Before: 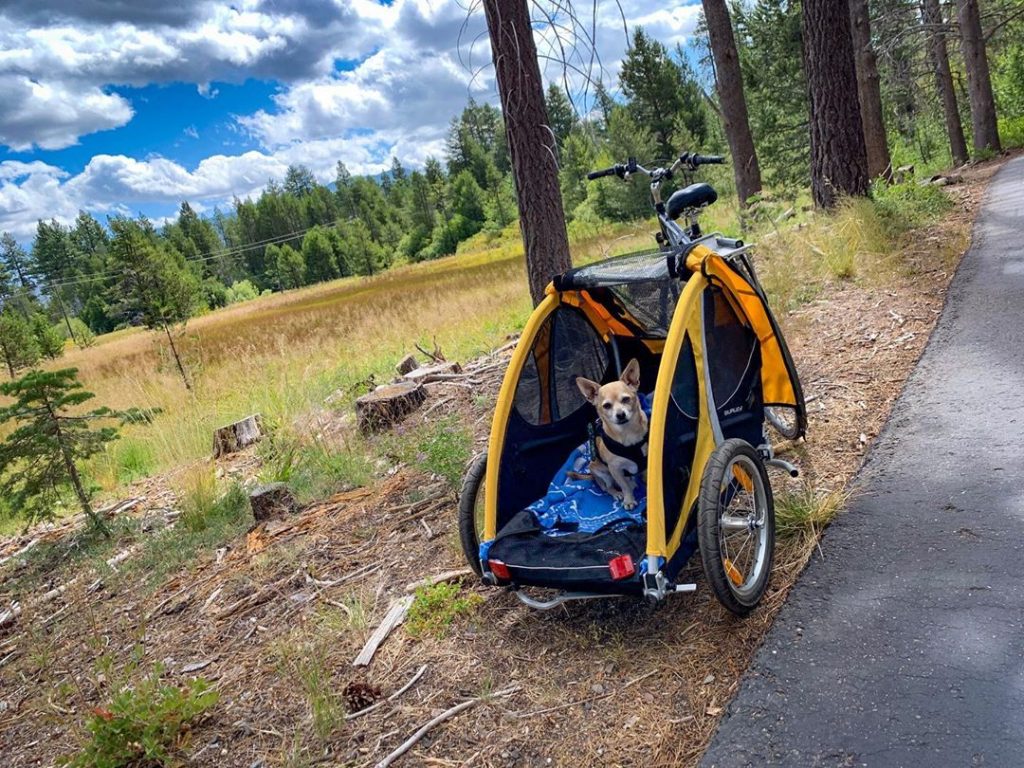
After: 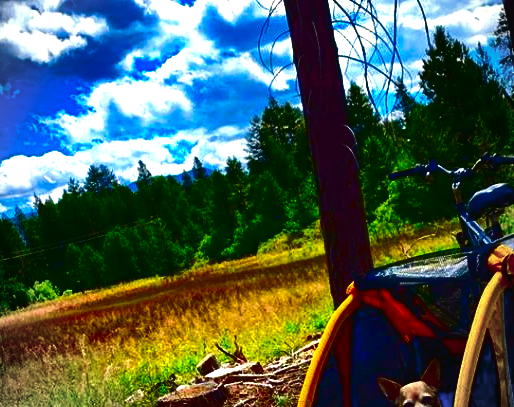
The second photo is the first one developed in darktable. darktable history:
vignetting: fall-off start 73.47%, unbound false
crop: left 19.531%, right 30.245%, bottom 46.883%
tone curve: curves: ch0 [(0, 0.023) (0.087, 0.065) (0.184, 0.168) (0.45, 0.54) (0.57, 0.683) (0.706, 0.841) (0.877, 0.948) (1, 0.984)]; ch1 [(0, 0) (0.388, 0.369) (0.447, 0.447) (0.505, 0.5) (0.534, 0.535) (0.563, 0.563) (0.579, 0.59) (0.644, 0.663) (1, 1)]; ch2 [(0, 0) (0.301, 0.259) (0.385, 0.395) (0.492, 0.496) (0.518, 0.537) (0.583, 0.605) (0.673, 0.667) (1, 1)], color space Lab, independent channels, preserve colors none
levels: levels [0, 0.374, 0.749]
contrast brightness saturation: brightness -0.991, saturation 0.982
